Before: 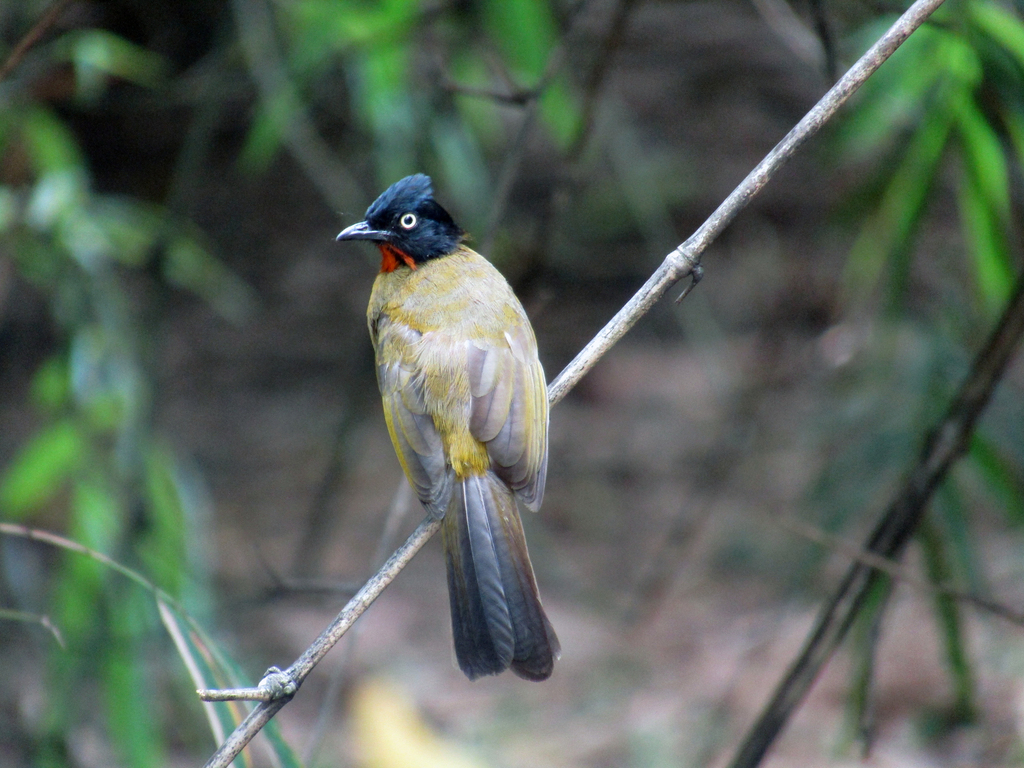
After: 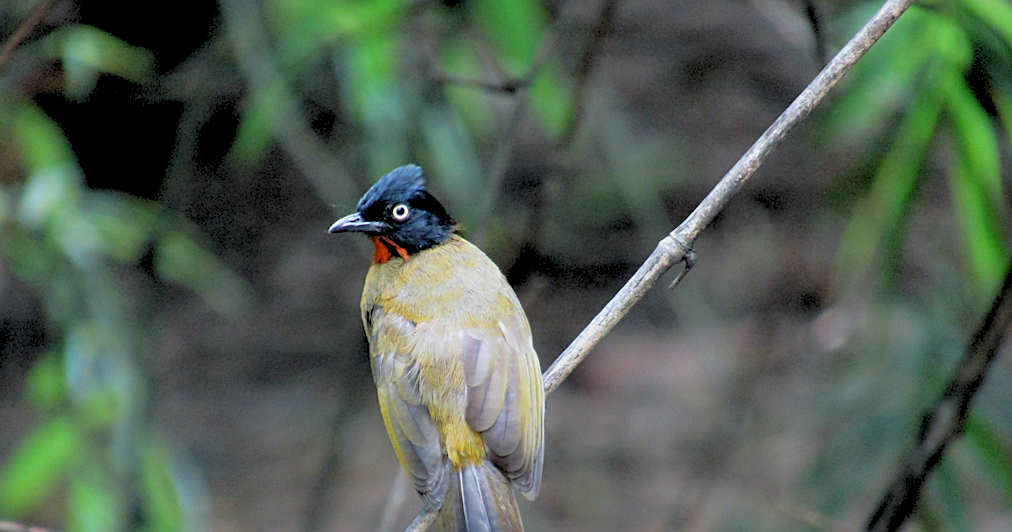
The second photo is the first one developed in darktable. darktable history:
crop: bottom 28.576%
color correction: saturation 0.98
sharpen: on, module defaults
rgb levels: preserve colors sum RGB, levels [[0.038, 0.433, 0.934], [0, 0.5, 1], [0, 0.5, 1]]
rotate and perspective: rotation -1°, crop left 0.011, crop right 0.989, crop top 0.025, crop bottom 0.975
